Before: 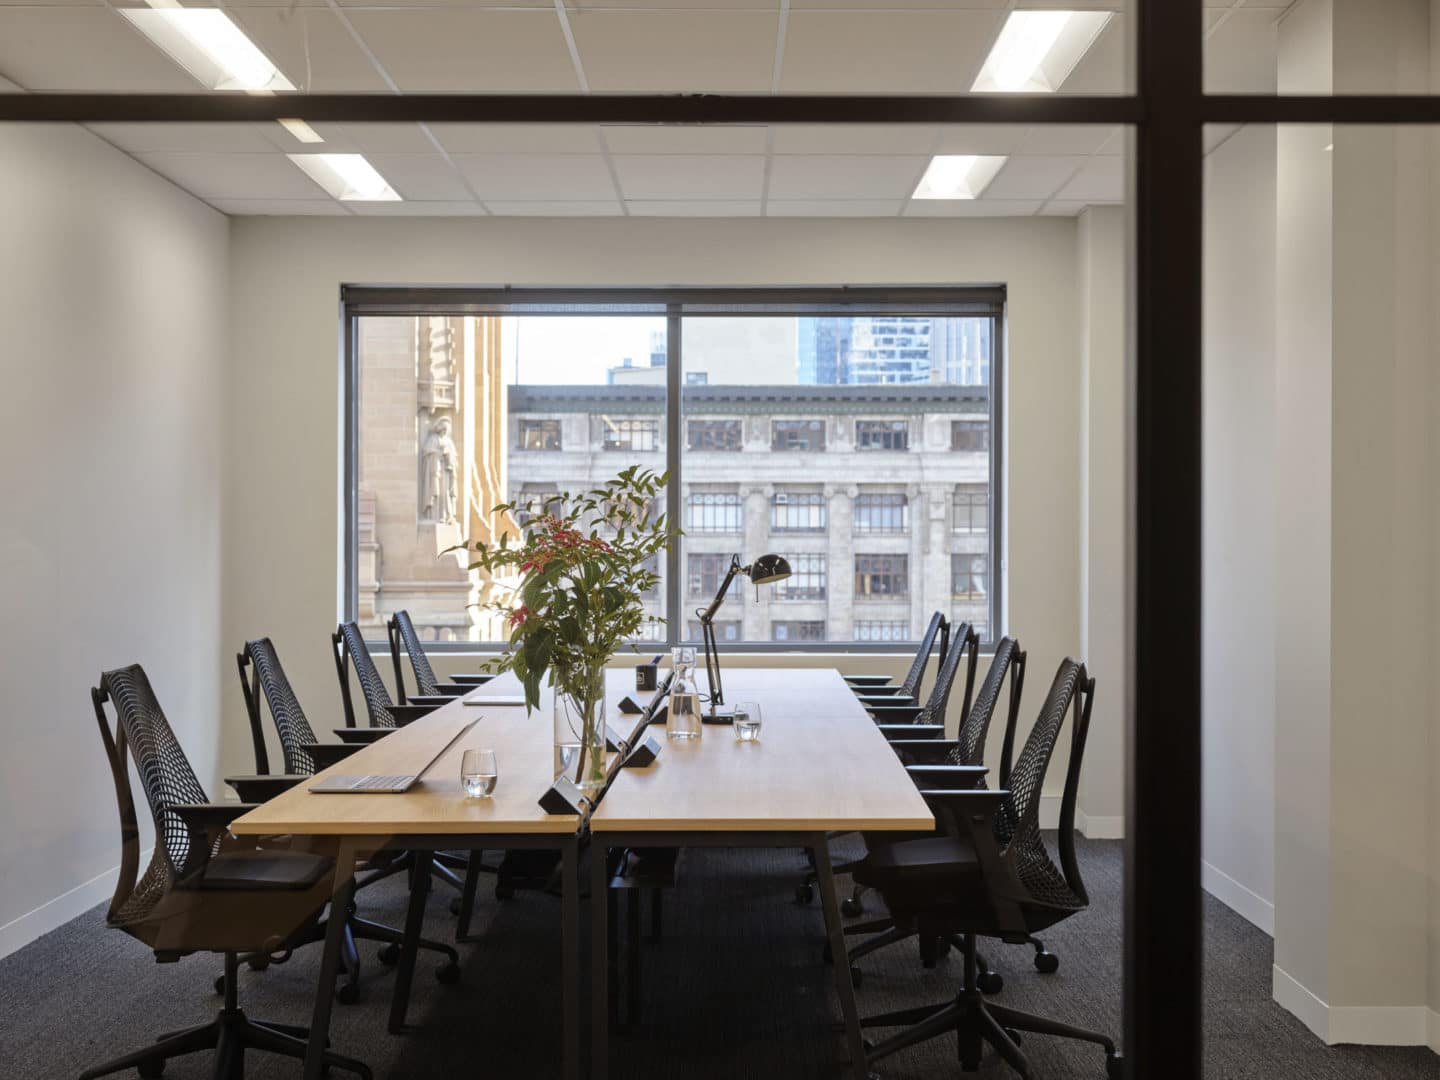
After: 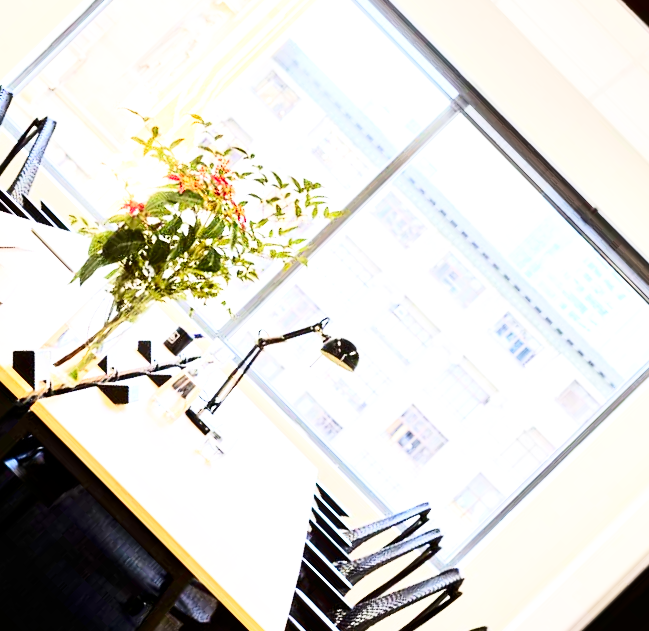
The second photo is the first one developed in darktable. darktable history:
base curve: curves: ch0 [(0, 0) (0.007, 0.004) (0.027, 0.03) (0.046, 0.07) (0.207, 0.54) (0.442, 0.872) (0.673, 0.972) (1, 1)], preserve colors none
local contrast: mode bilateral grid, contrast 20, coarseness 50, detail 128%, midtone range 0.2
exposure: black level correction 0.003, exposure 0.384 EV, compensate exposure bias true, compensate highlight preservation false
contrast brightness saturation: contrast 0.409, brightness 0.099, saturation 0.211
crop and rotate: angle -45.5°, top 16.052%, right 0.938%, bottom 11.726%
